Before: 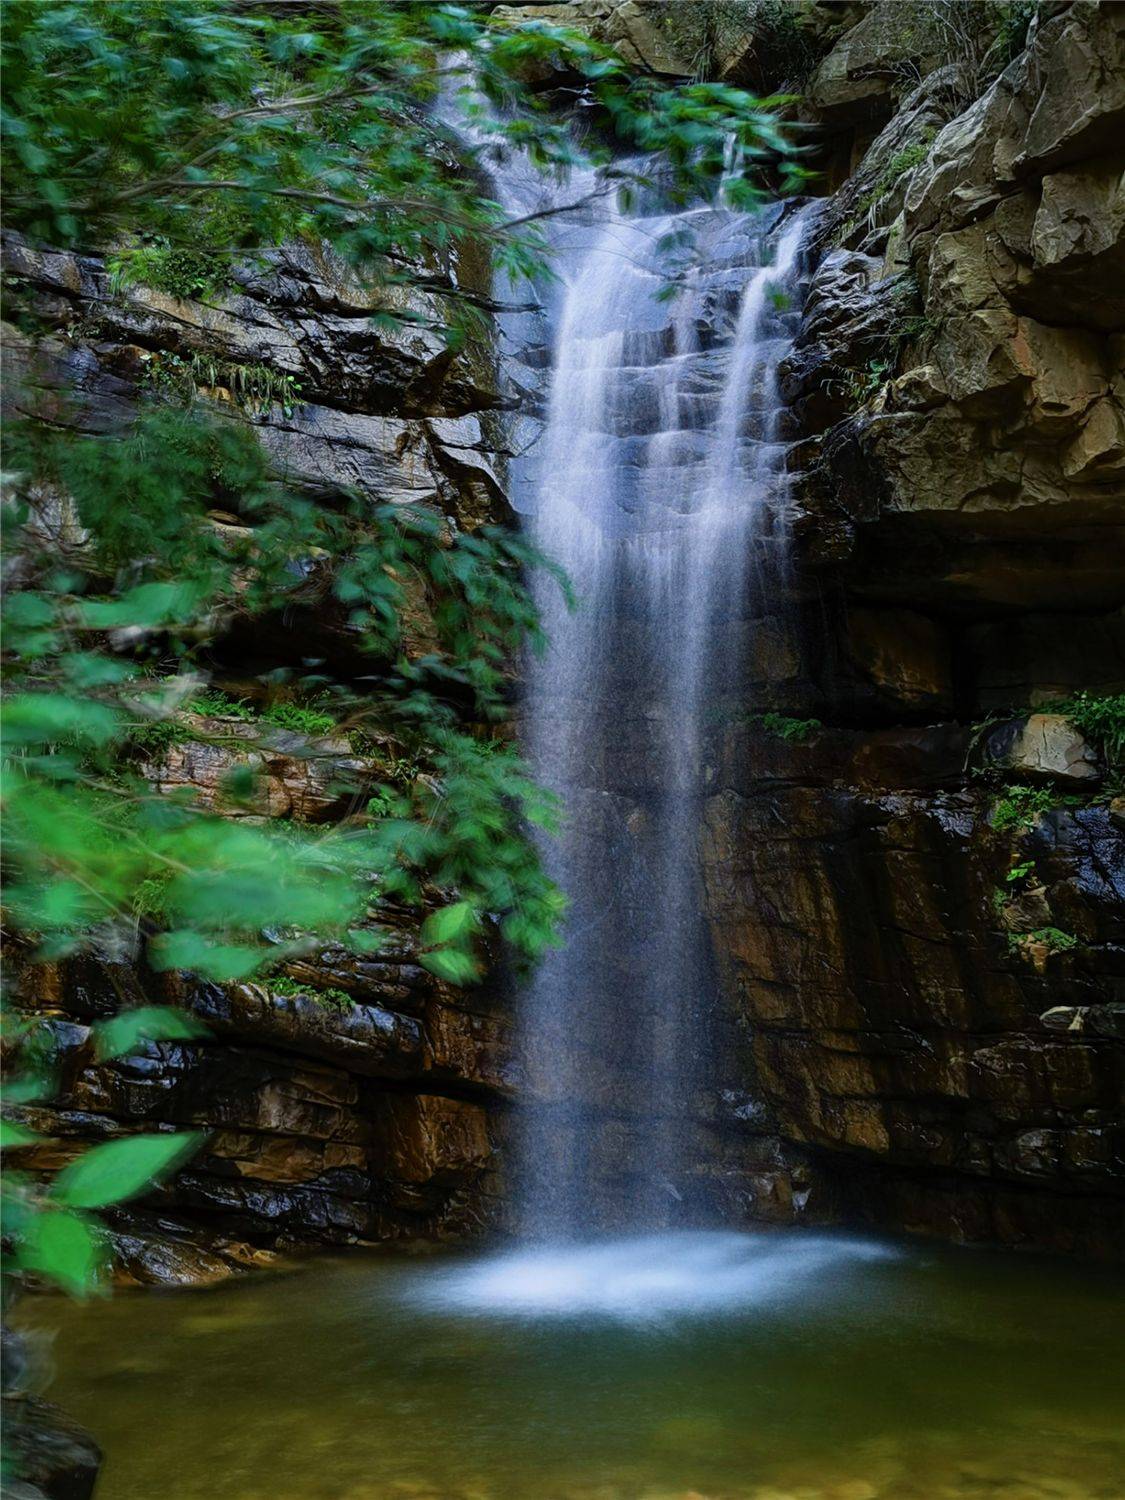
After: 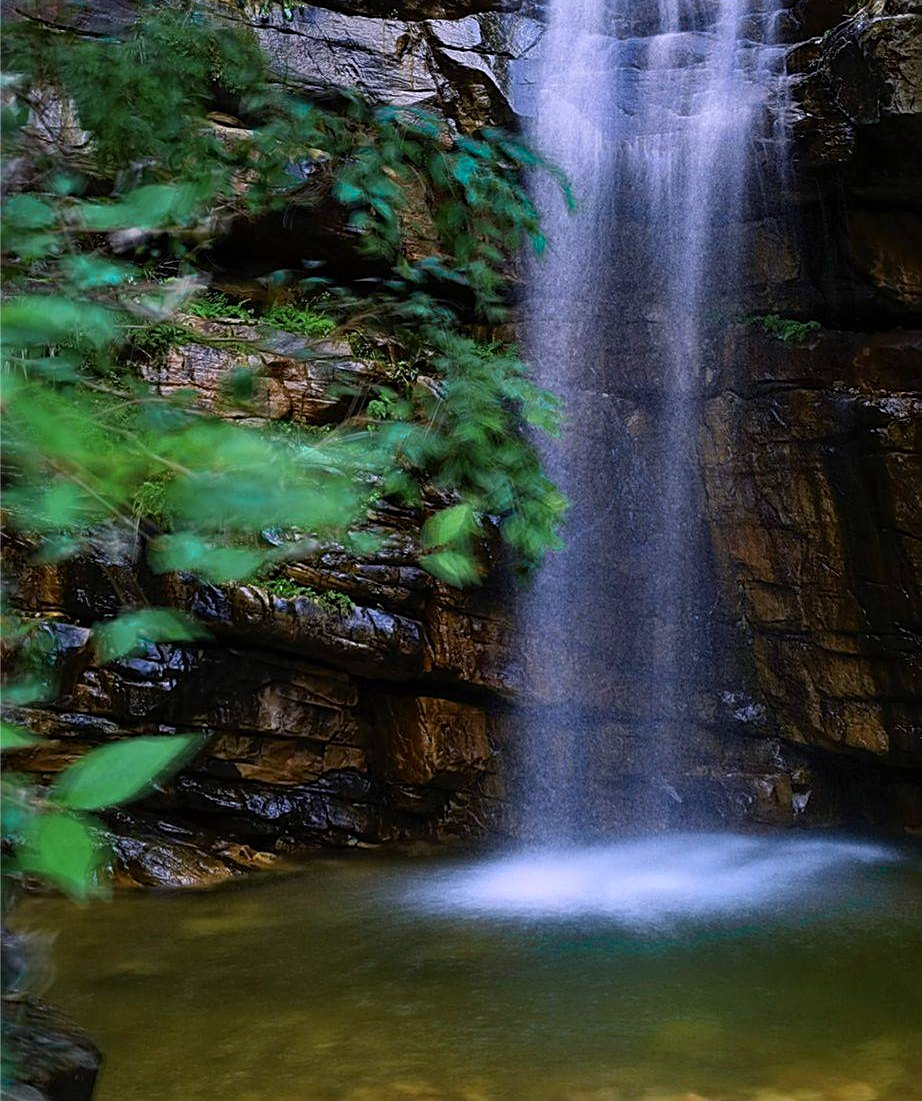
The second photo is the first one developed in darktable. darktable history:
crop: top 26.573%, right 17.99%
color calibration: output R [1.063, -0.012, -0.003, 0], output B [-0.079, 0.047, 1, 0], x 0.37, y 0.382, temperature 4307.93 K
color zones: curves: ch0 [(0.25, 0.5) (0.423, 0.5) (0.443, 0.5) (0.521, 0.756) (0.568, 0.5) (0.576, 0.5) (0.75, 0.5)]; ch1 [(0.25, 0.5) (0.423, 0.5) (0.443, 0.5) (0.539, 0.873) (0.624, 0.565) (0.631, 0.5) (0.75, 0.5)]
sharpen: on, module defaults
